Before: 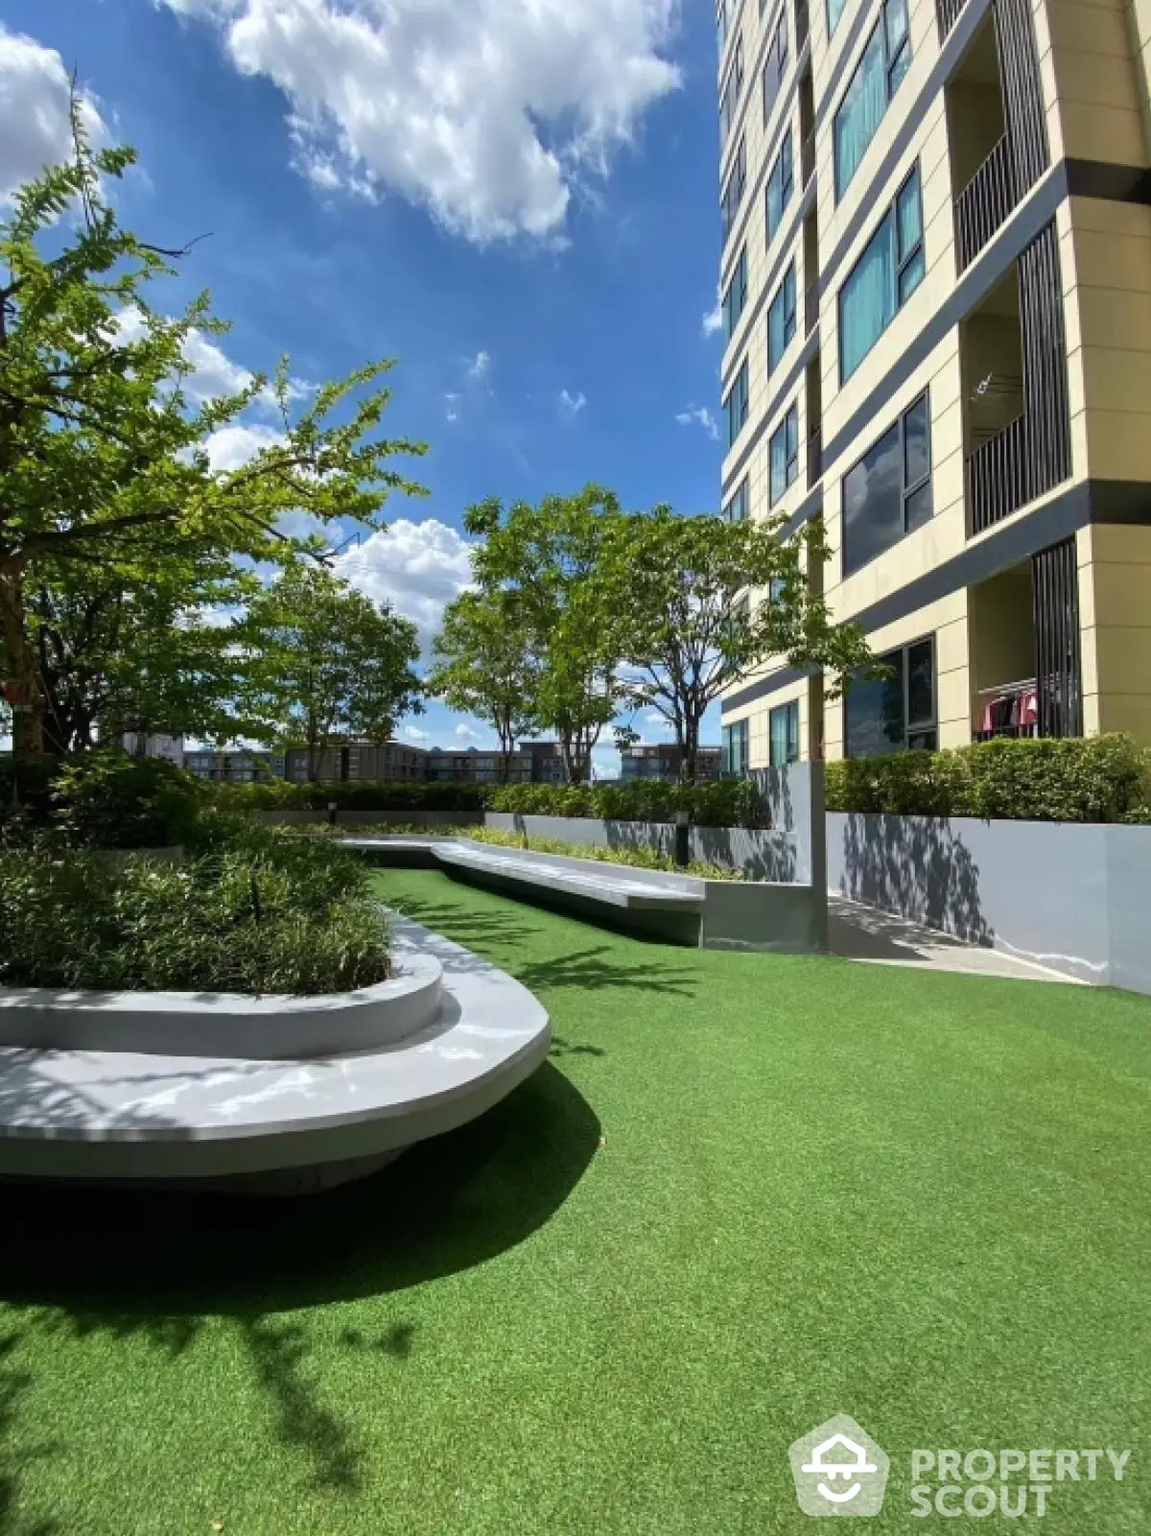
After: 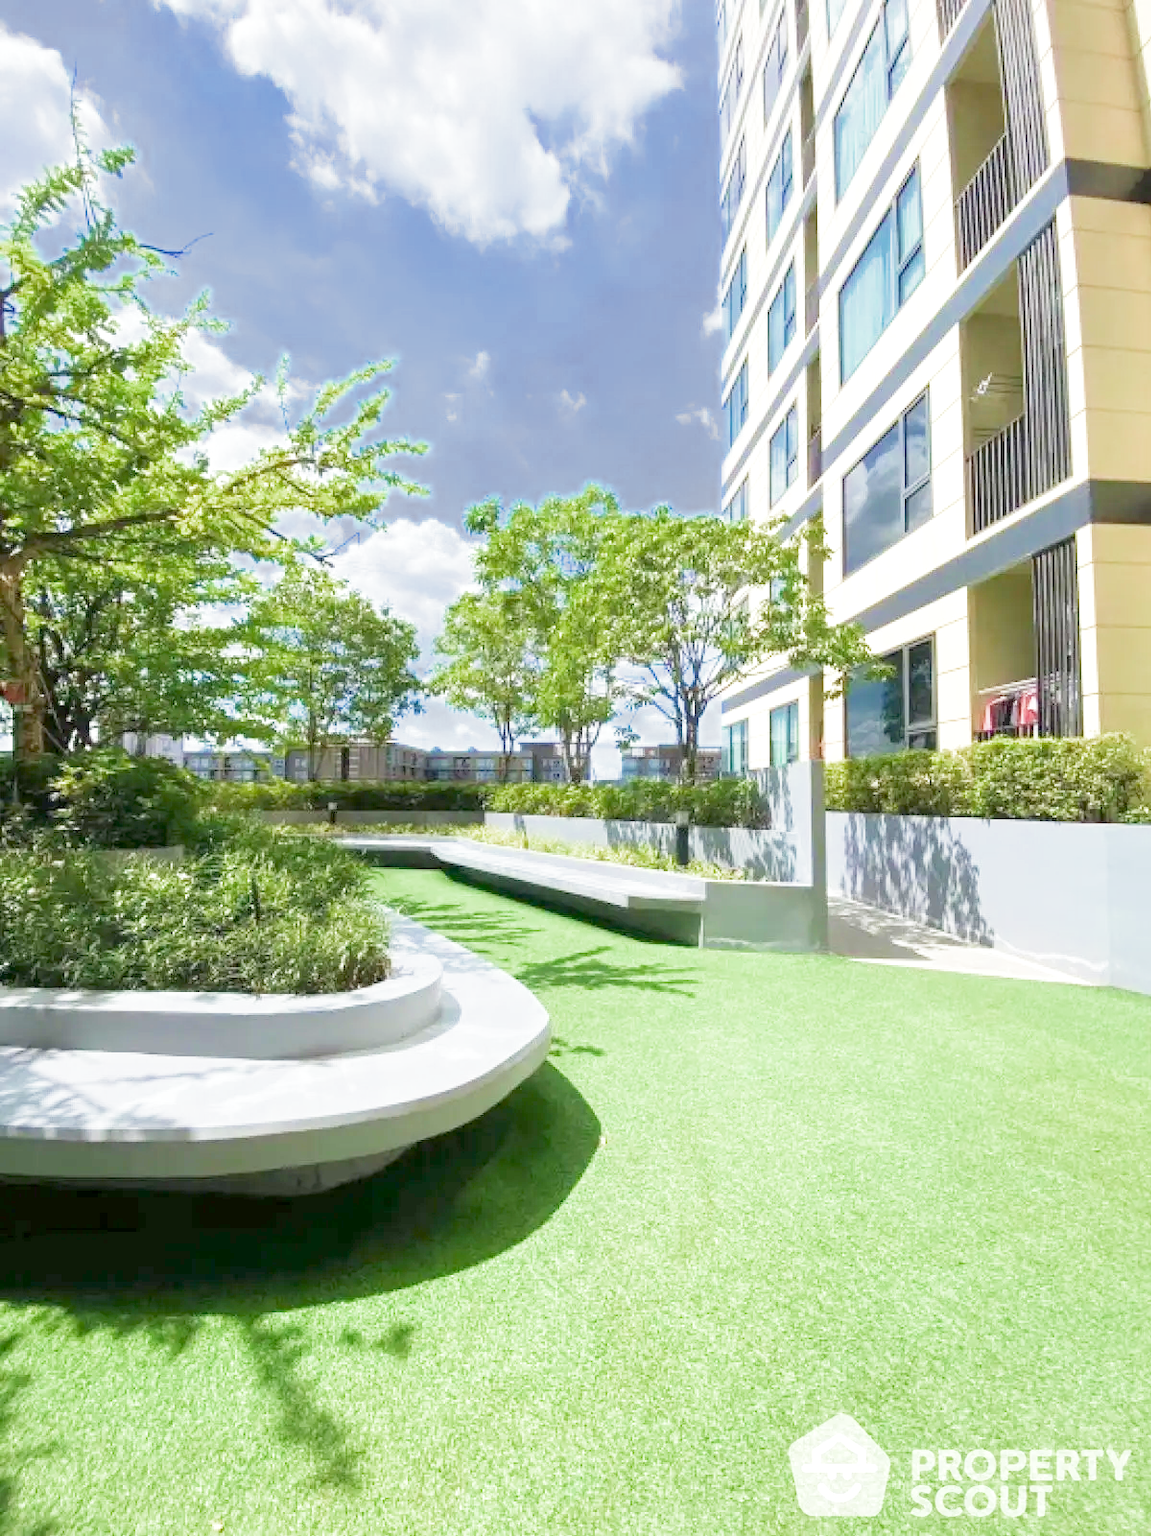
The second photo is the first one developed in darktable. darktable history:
filmic rgb: middle gray luminance 4.04%, black relative exposure -12.91 EV, white relative exposure 5.03 EV, target black luminance 0%, hardness 5.15, latitude 59.63%, contrast 0.76, highlights saturation mix 5.53%, shadows ↔ highlights balance 26.21%, add noise in highlights 0.002, color science v3 (2019), use custom middle-gray values true, contrast in highlights soft
exposure: exposure 0.496 EV, compensate highlight preservation false
